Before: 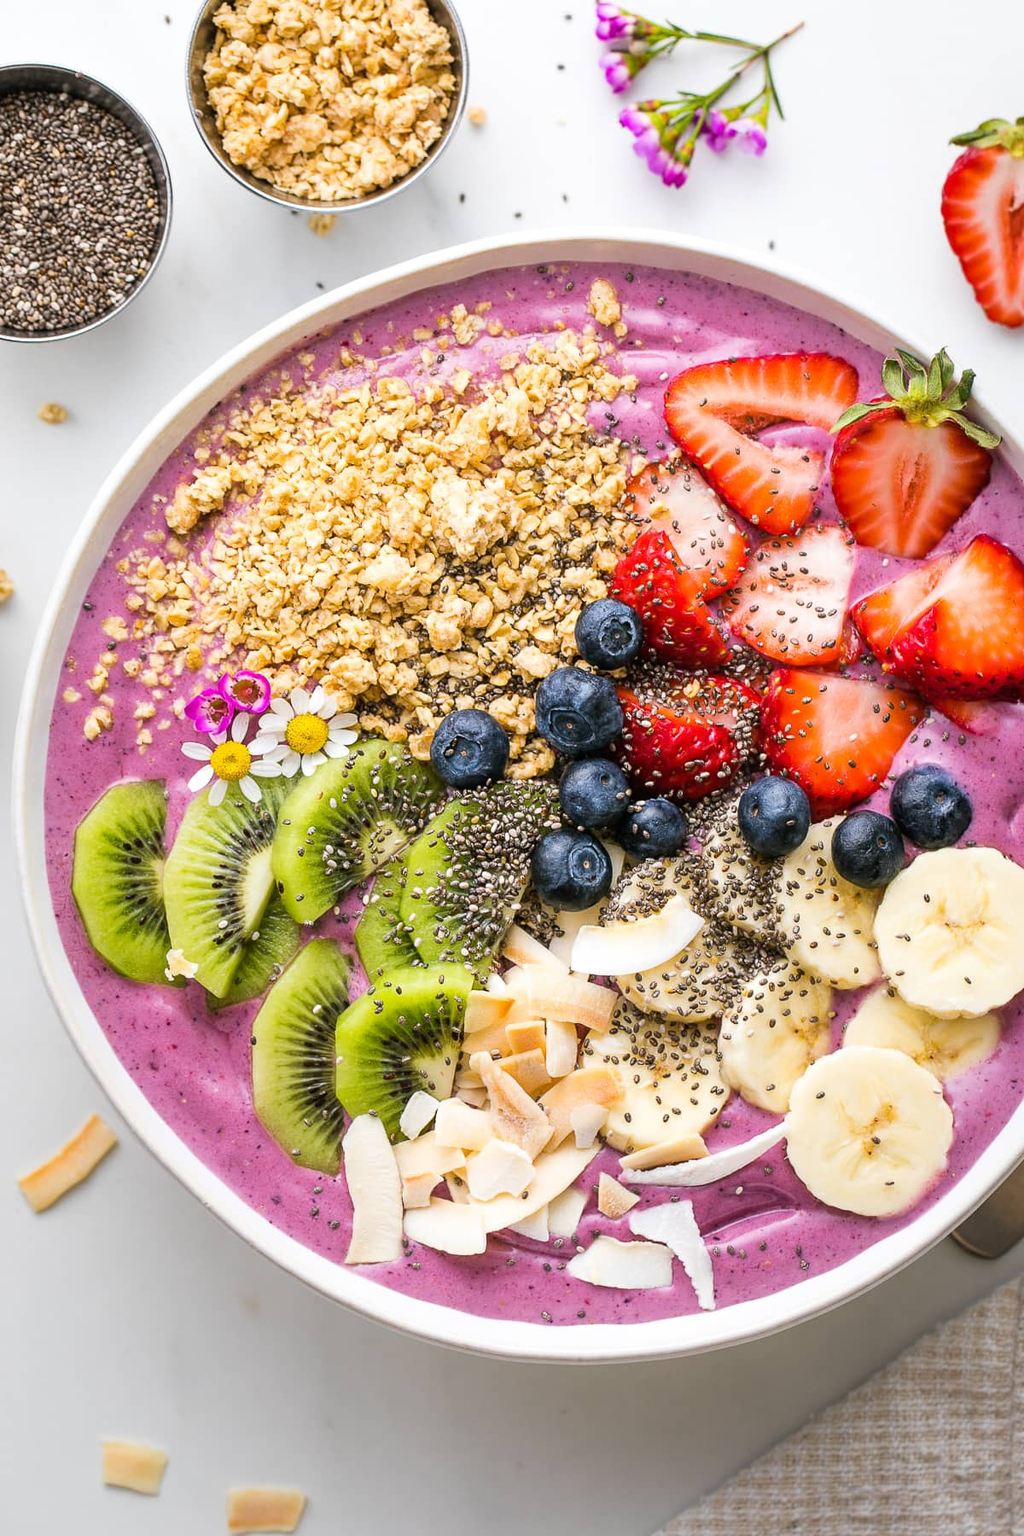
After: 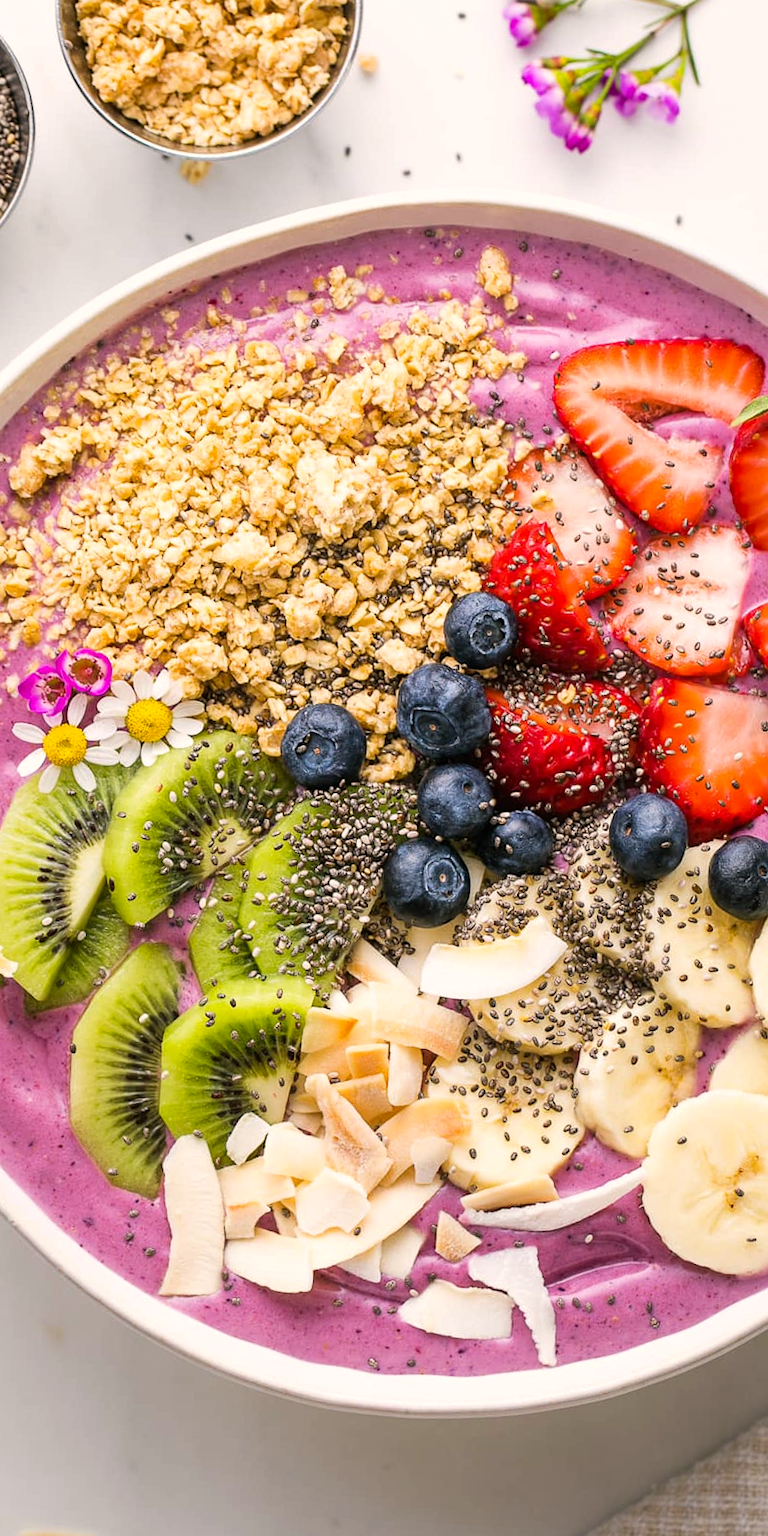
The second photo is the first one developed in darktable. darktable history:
color correction: highlights a* 3.62, highlights b* 5.09
crop and rotate: angle -3.09°, left 14.121%, top 0.037%, right 10.908%, bottom 0.074%
